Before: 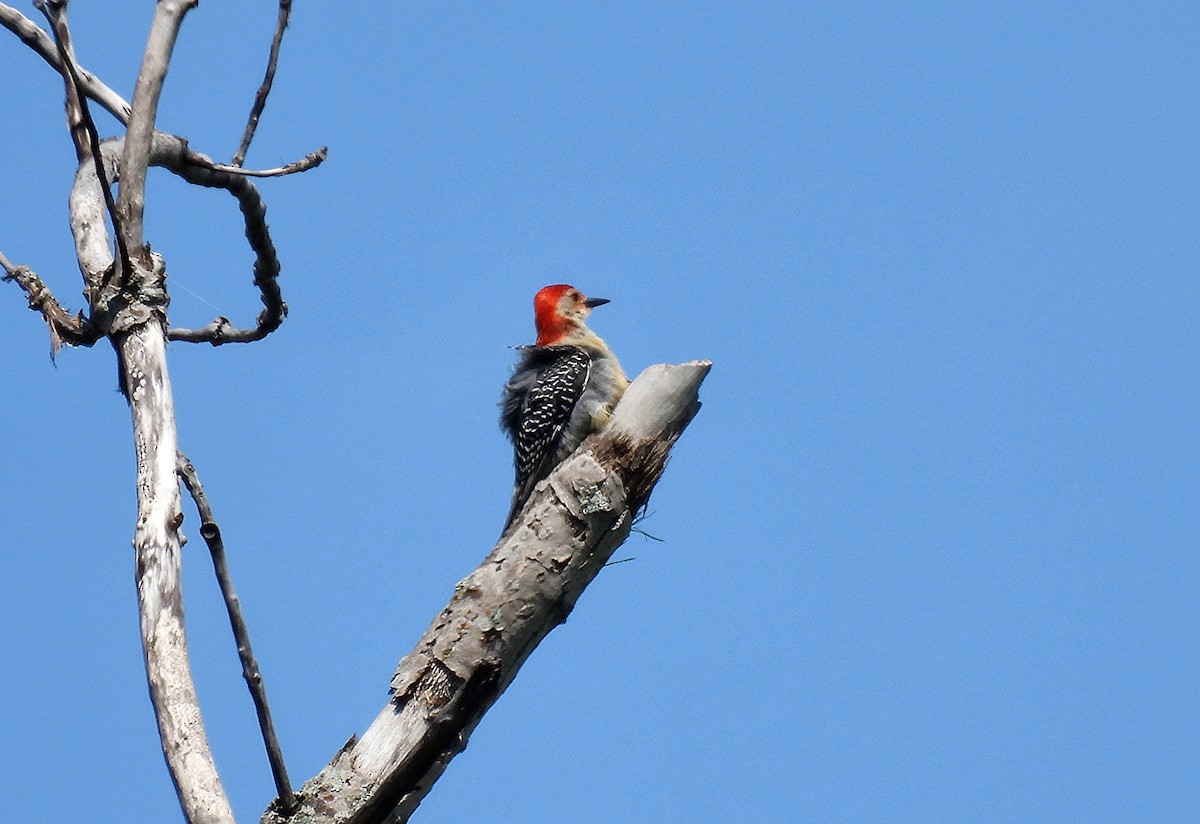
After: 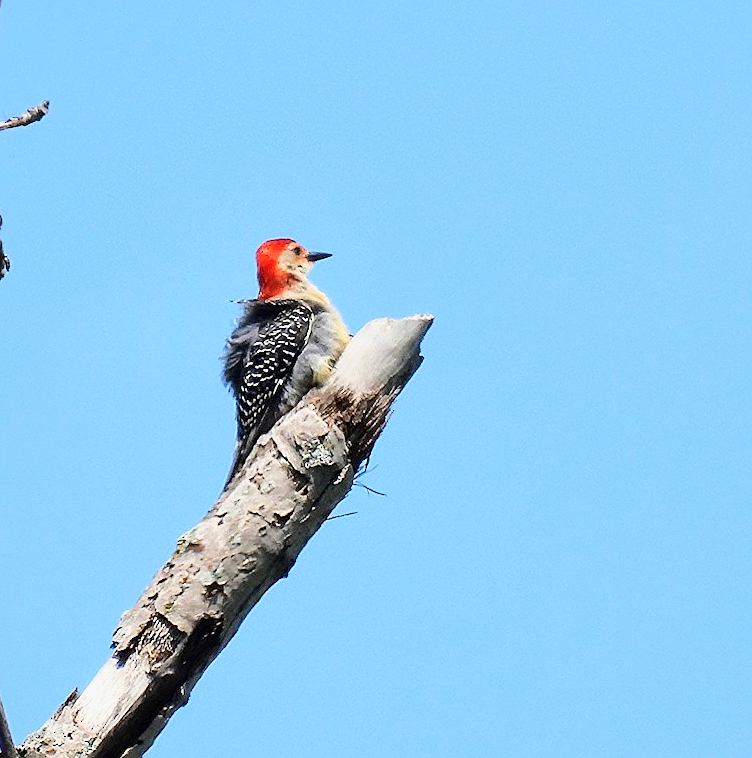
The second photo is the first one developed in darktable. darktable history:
sharpen: on, module defaults
base curve: curves: ch0 [(0, 0) (0.025, 0.046) (0.112, 0.277) (0.467, 0.74) (0.814, 0.929) (1, 0.942)]
crop and rotate: left 23.188%, top 5.635%, right 14.124%, bottom 2.328%
